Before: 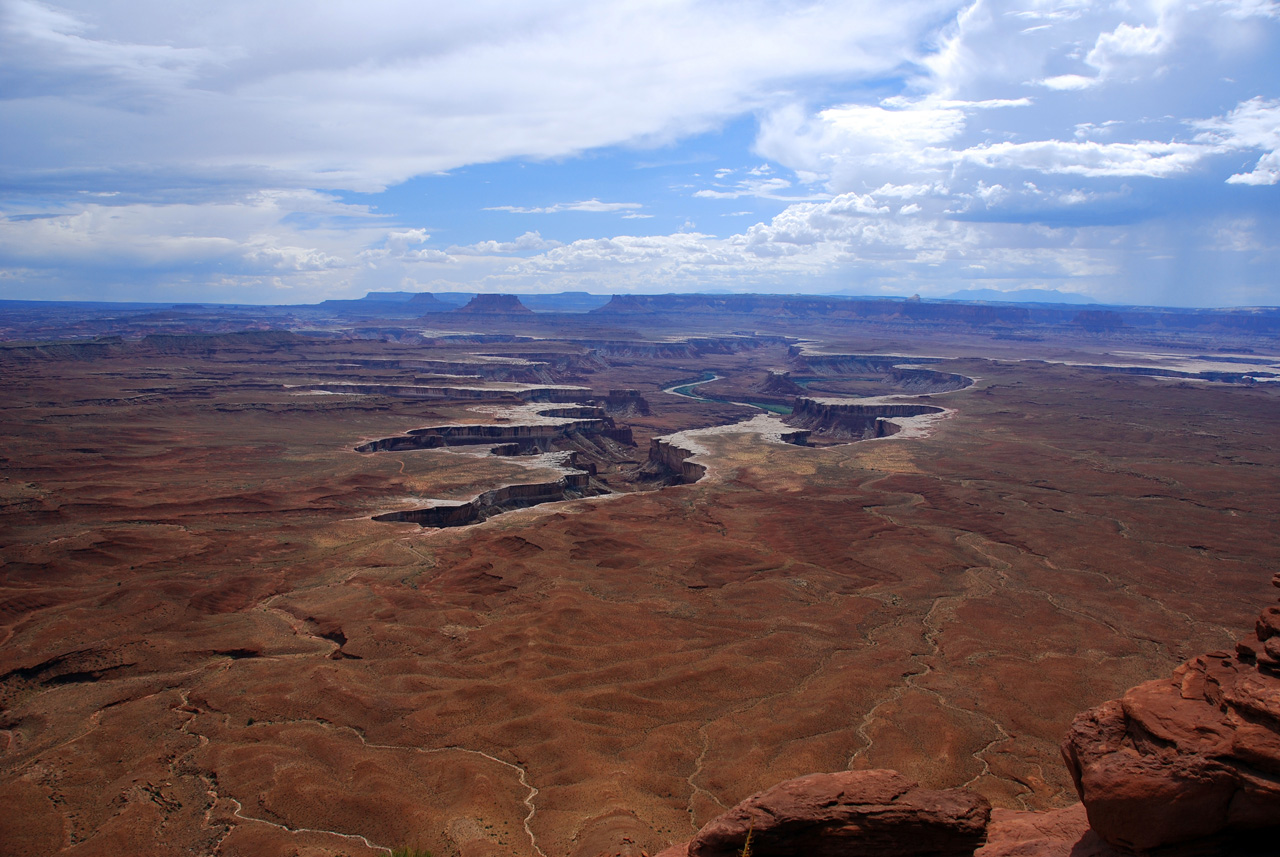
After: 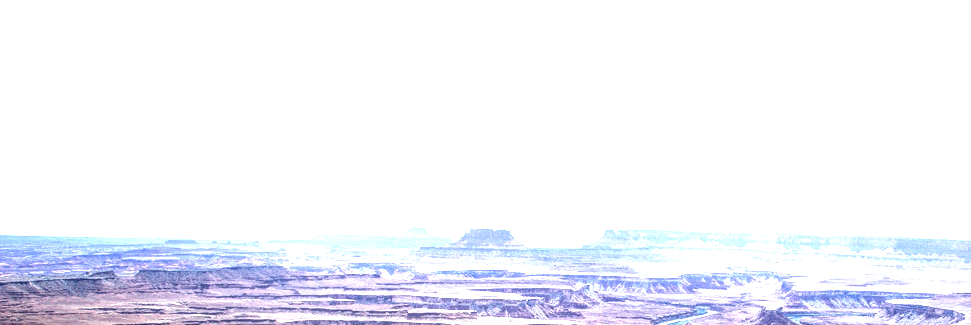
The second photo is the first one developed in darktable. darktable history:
local contrast: highlights 7%, shadows 39%, detail 184%, midtone range 0.465
exposure: exposure 1.995 EV, compensate exposure bias true, compensate highlight preservation false
crop: left 0.575%, top 7.645%, right 23.56%, bottom 54.374%
contrast brightness saturation: contrast 0.059, brightness -0.008, saturation -0.246
